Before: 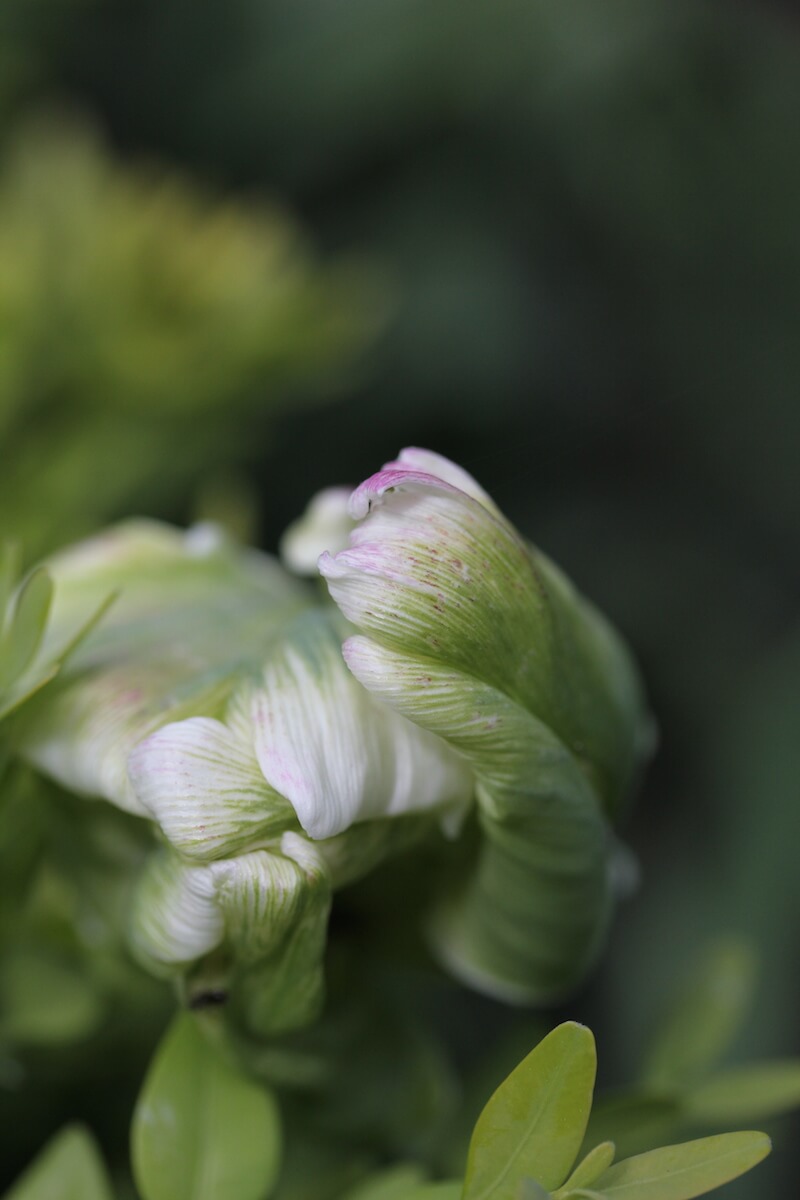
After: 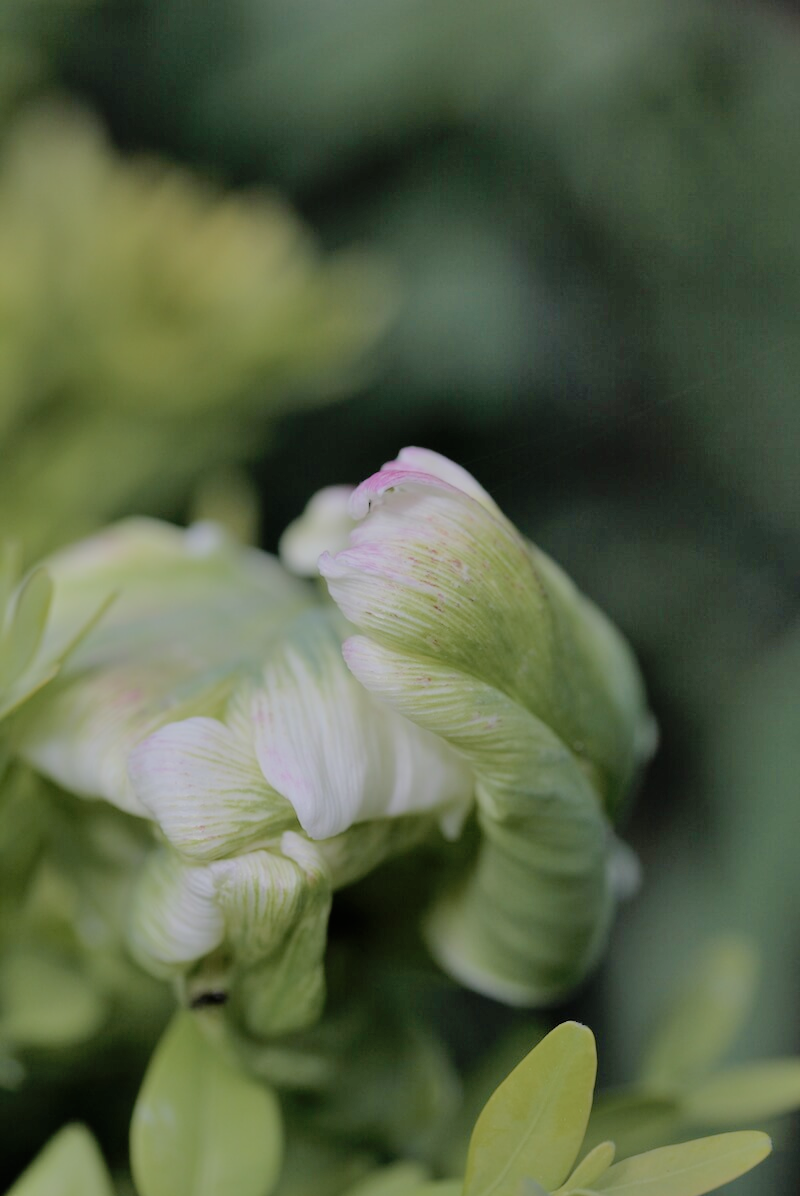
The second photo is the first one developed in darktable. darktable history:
crop: bottom 0.059%
velvia: on, module defaults
filmic rgb: black relative exposure -7.65 EV, white relative exposure 4.56 EV, hardness 3.61
tone curve: curves: ch0 [(0, 0) (0.004, 0.008) (0.077, 0.156) (0.169, 0.29) (0.774, 0.774) (1, 1)], preserve colors none
shadows and highlights: soften with gaussian
